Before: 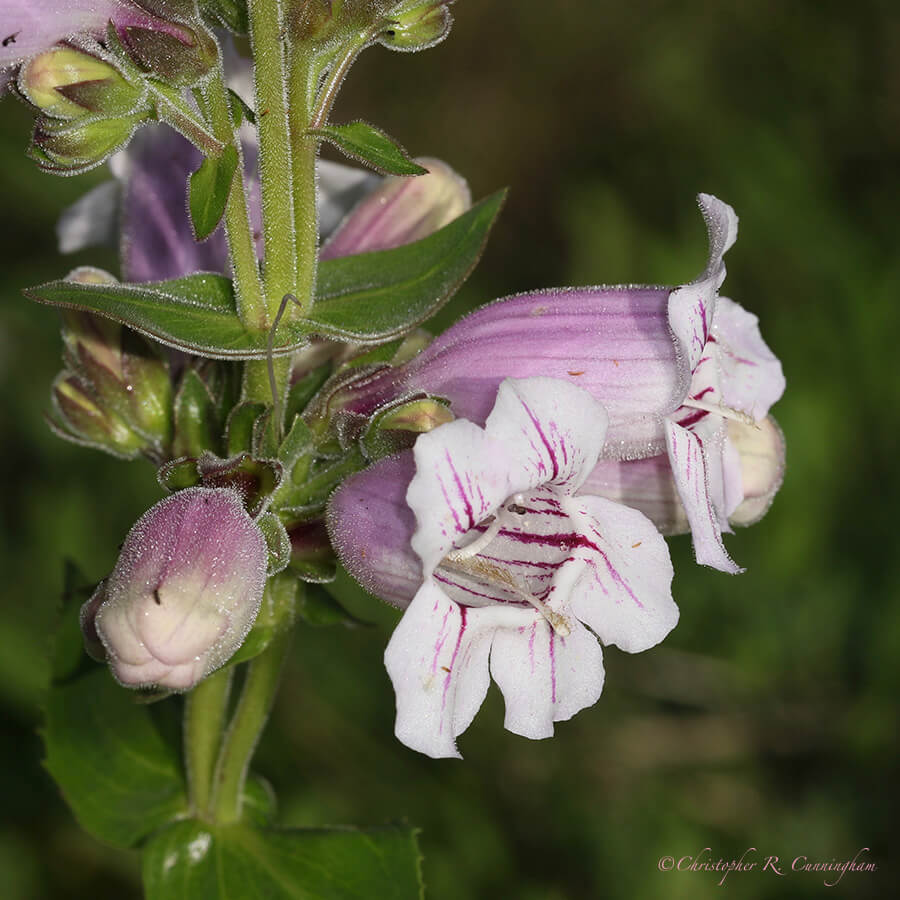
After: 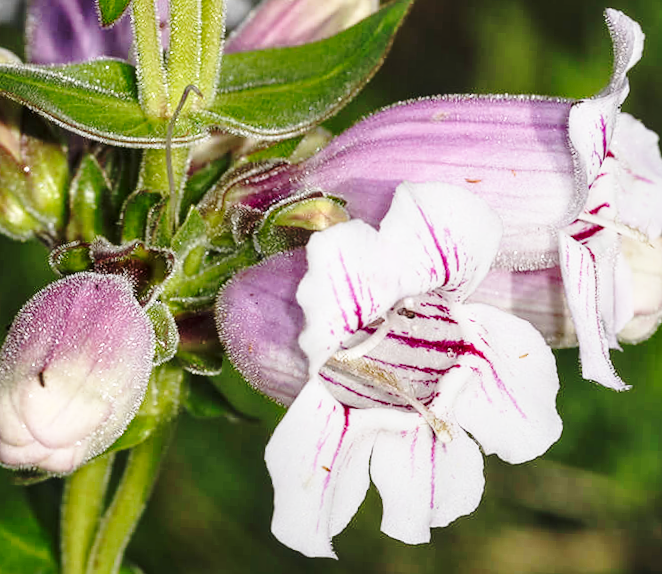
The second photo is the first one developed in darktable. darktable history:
local contrast: on, module defaults
base curve: curves: ch0 [(0, 0) (0.032, 0.037) (0.105, 0.228) (0.435, 0.76) (0.856, 0.983) (1, 1)], preserve colors none
crop and rotate: angle -3.37°, left 9.79%, top 20.73%, right 12.42%, bottom 11.82%
